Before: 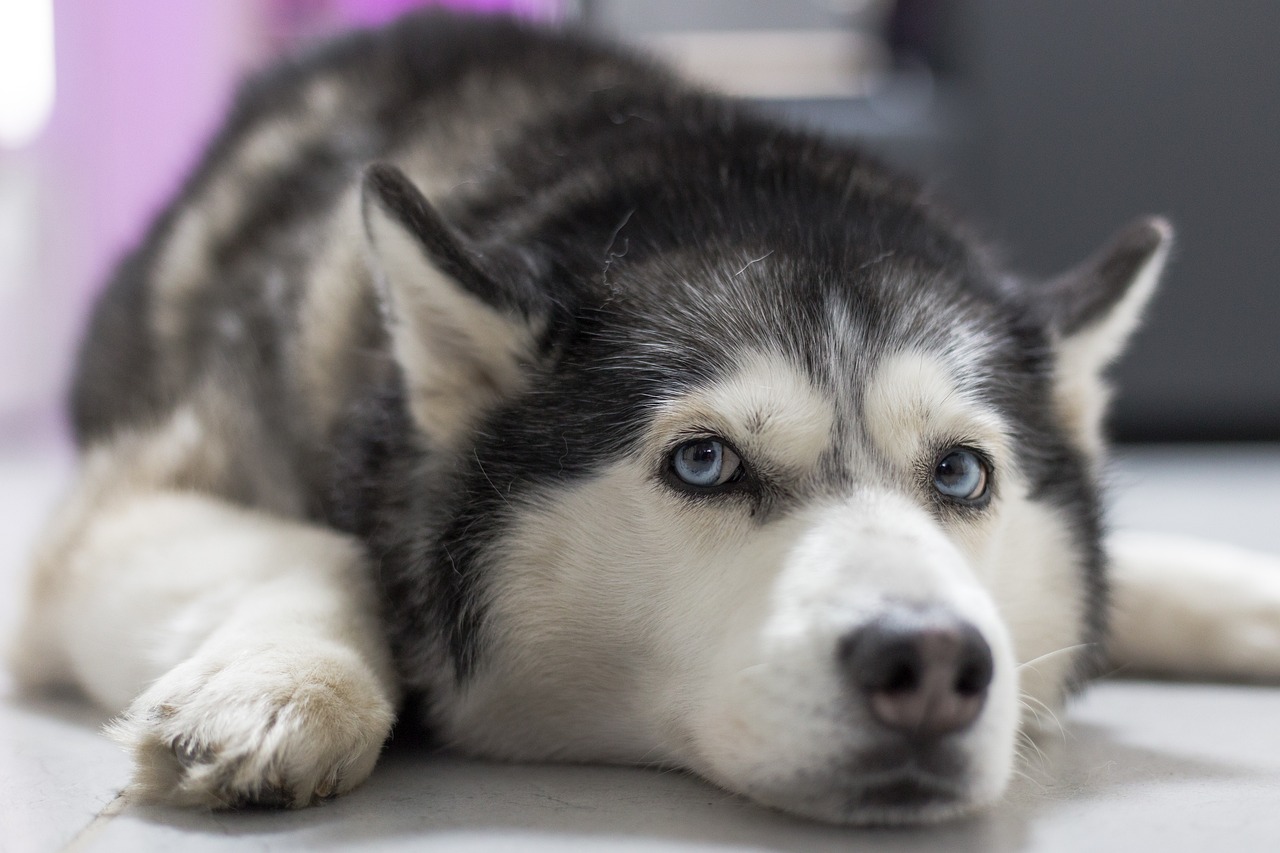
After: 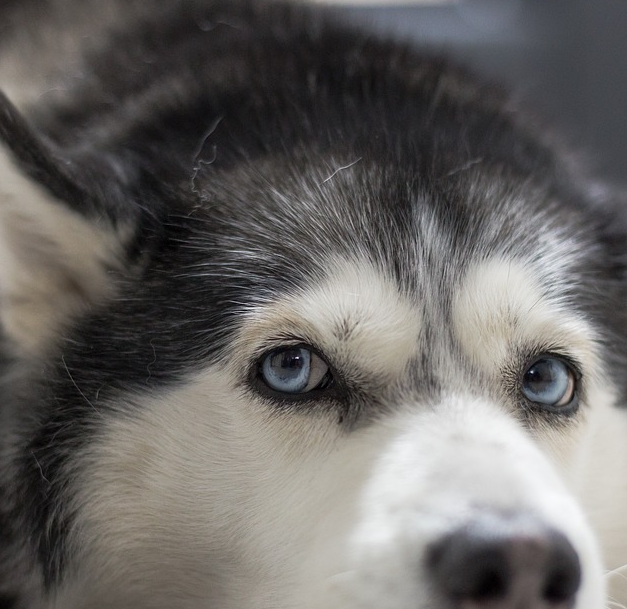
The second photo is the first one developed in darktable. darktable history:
crop: left 32.233%, top 10.927%, right 18.759%, bottom 17.568%
